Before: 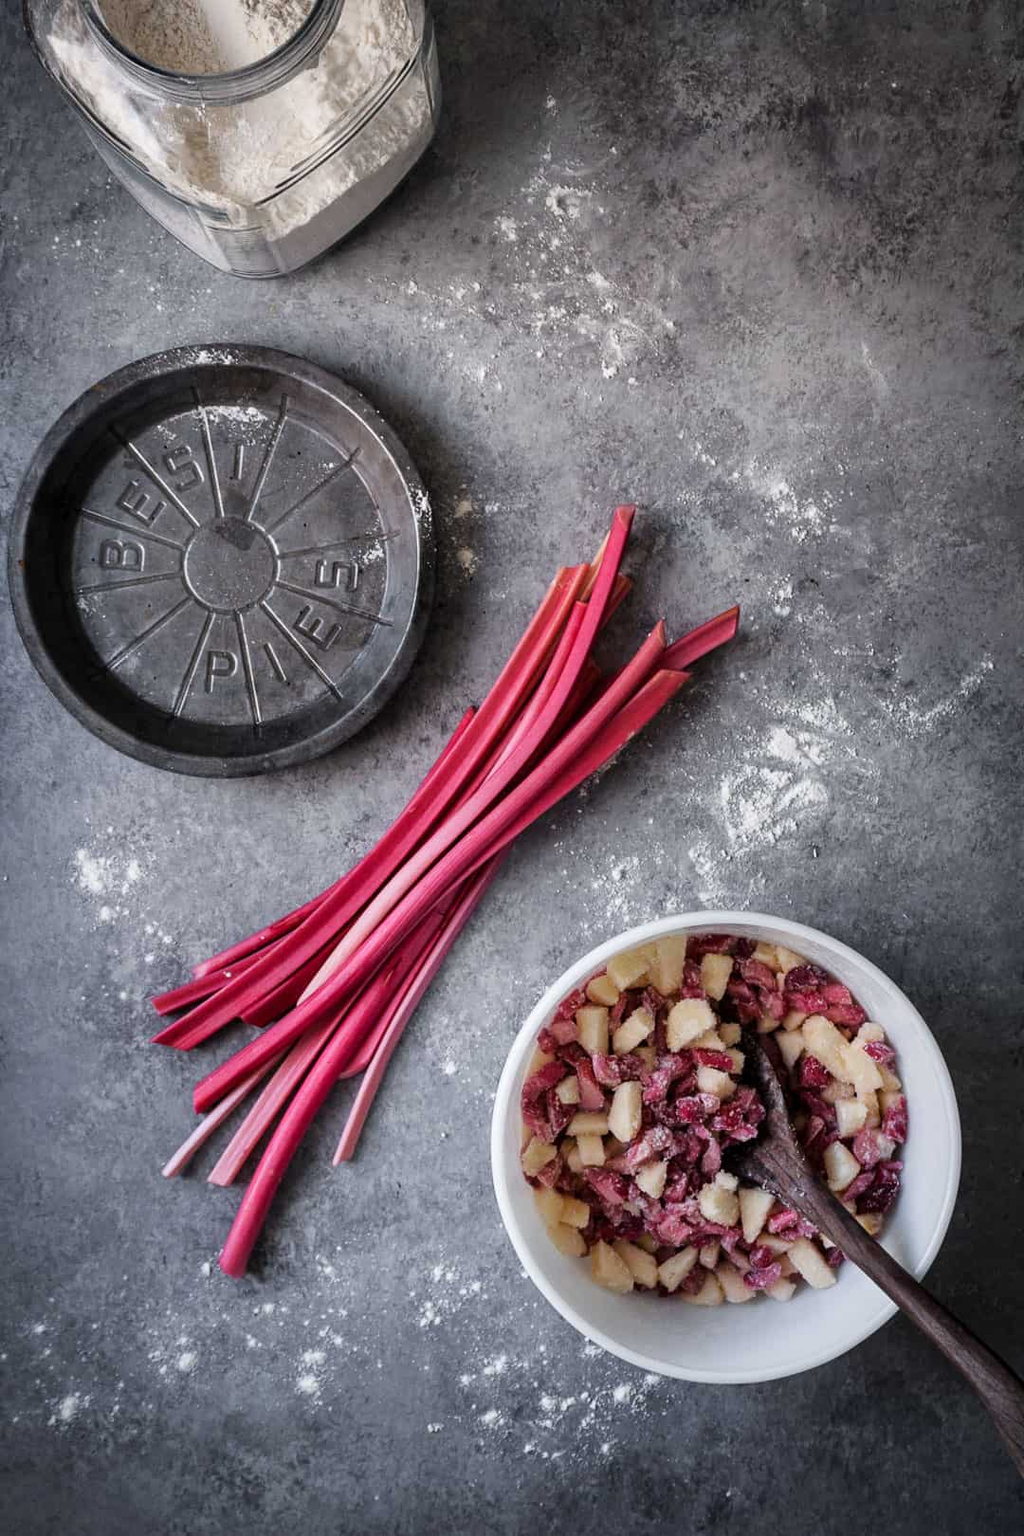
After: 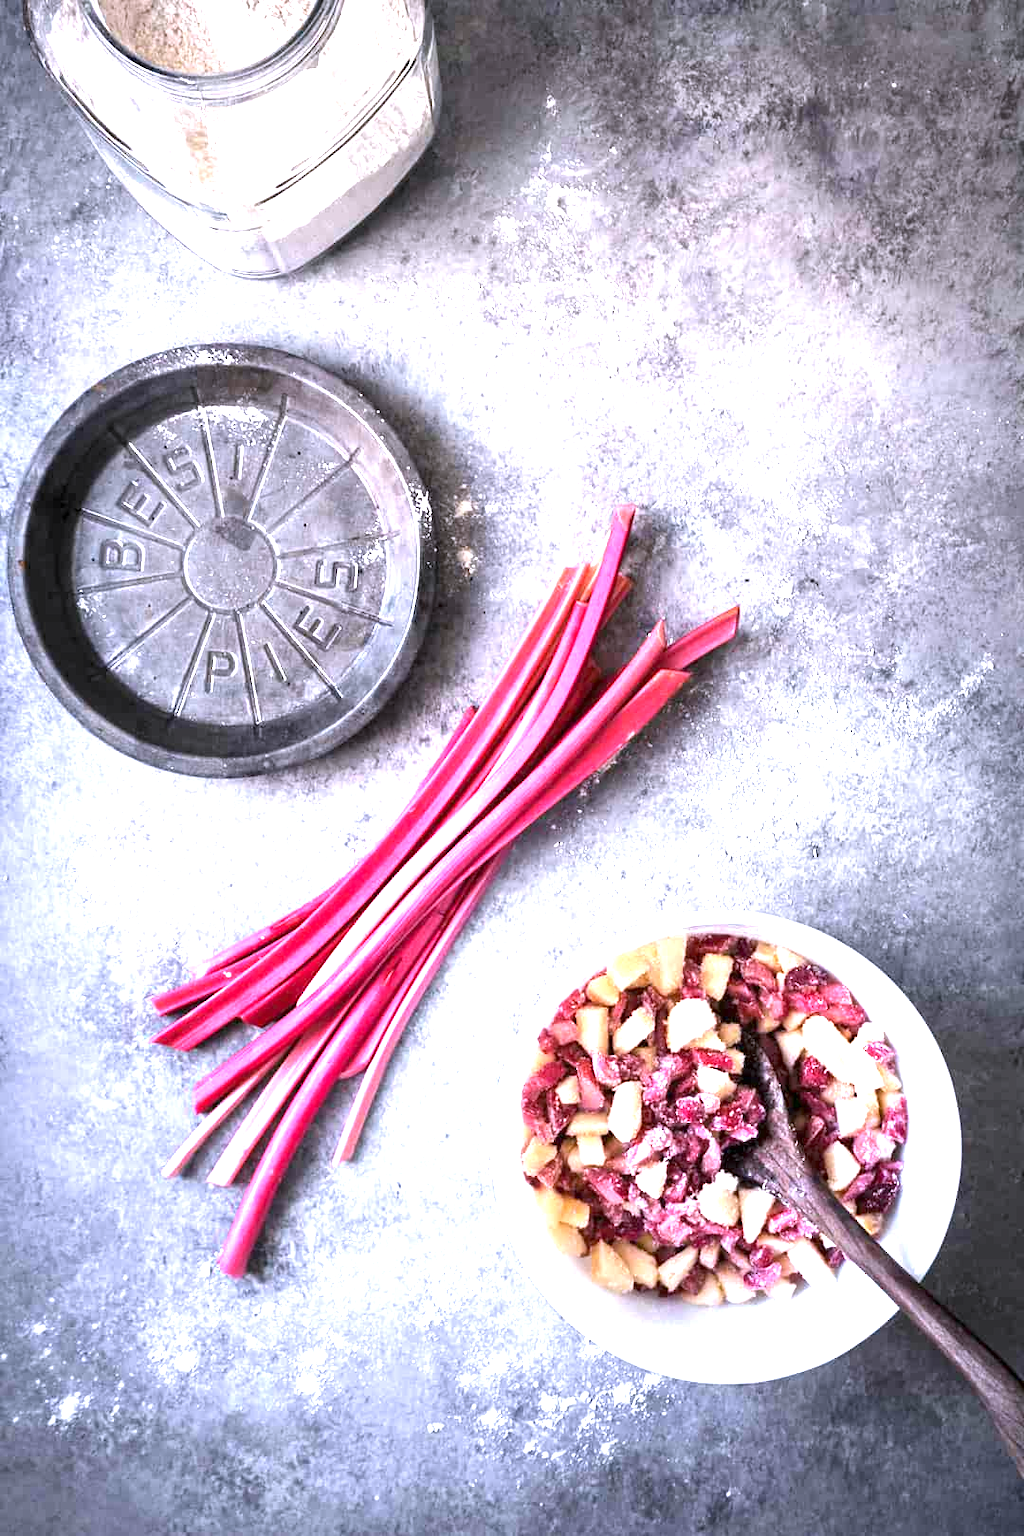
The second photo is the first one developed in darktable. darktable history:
white balance: red 1.004, blue 1.096
exposure: exposure 2 EV, compensate exposure bias true, compensate highlight preservation false
